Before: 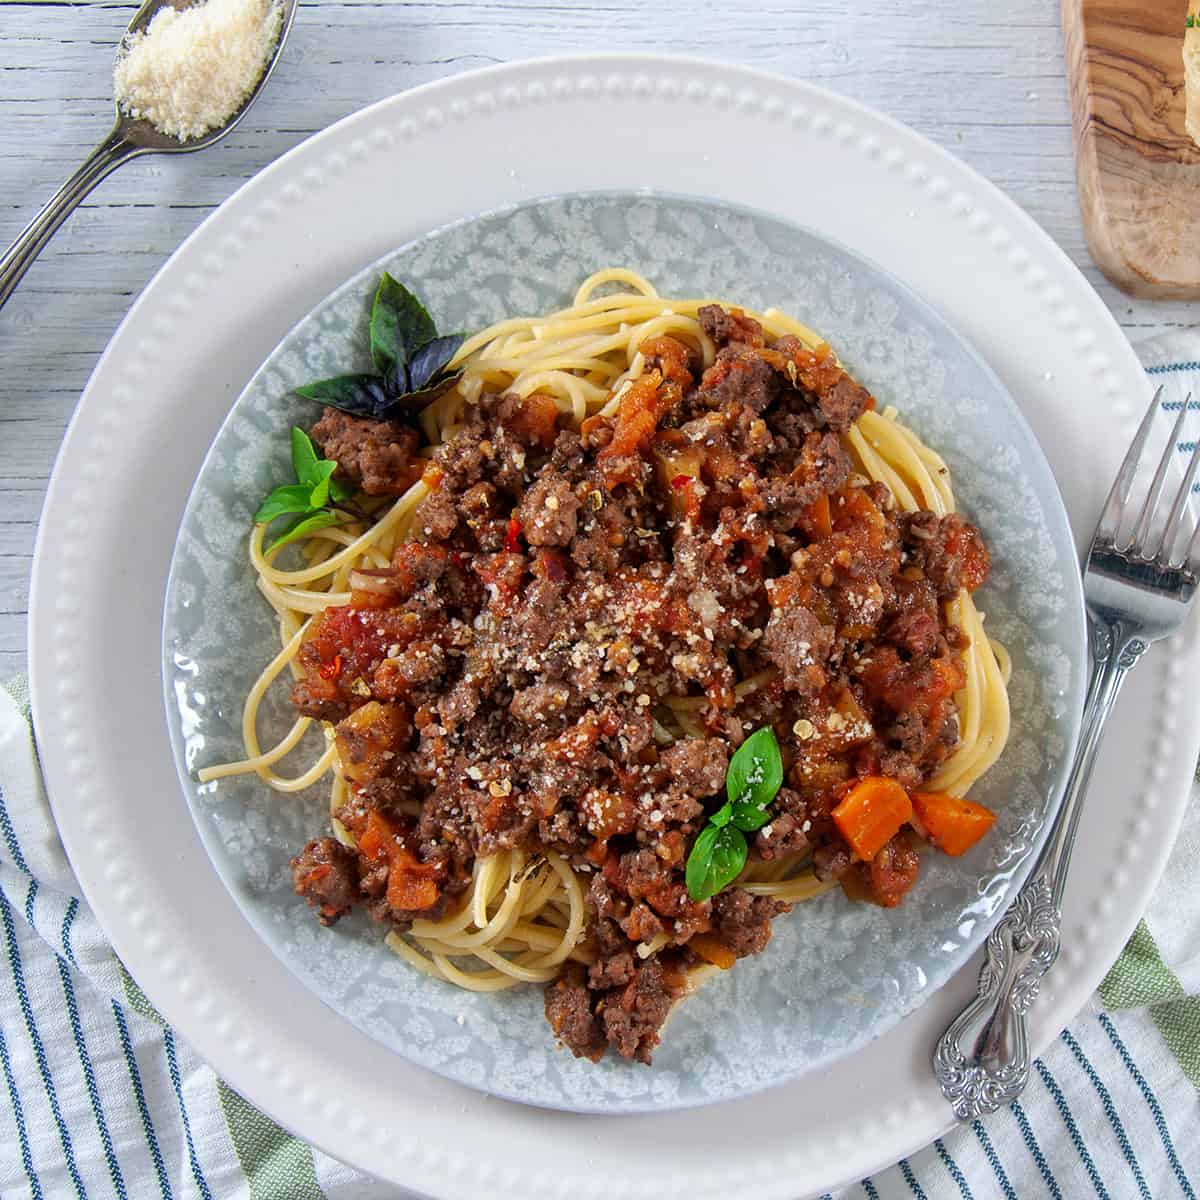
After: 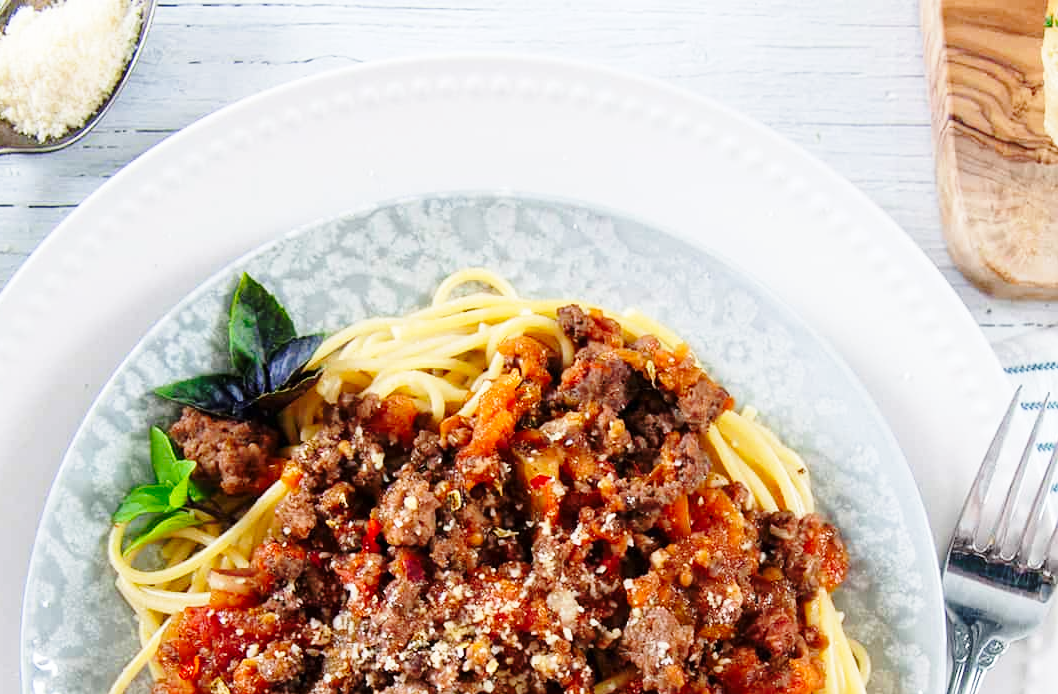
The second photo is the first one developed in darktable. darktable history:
crop and rotate: left 11.806%, bottom 42.164%
base curve: curves: ch0 [(0, 0) (0.028, 0.03) (0.121, 0.232) (0.46, 0.748) (0.859, 0.968) (1, 1)], preserve colors none
